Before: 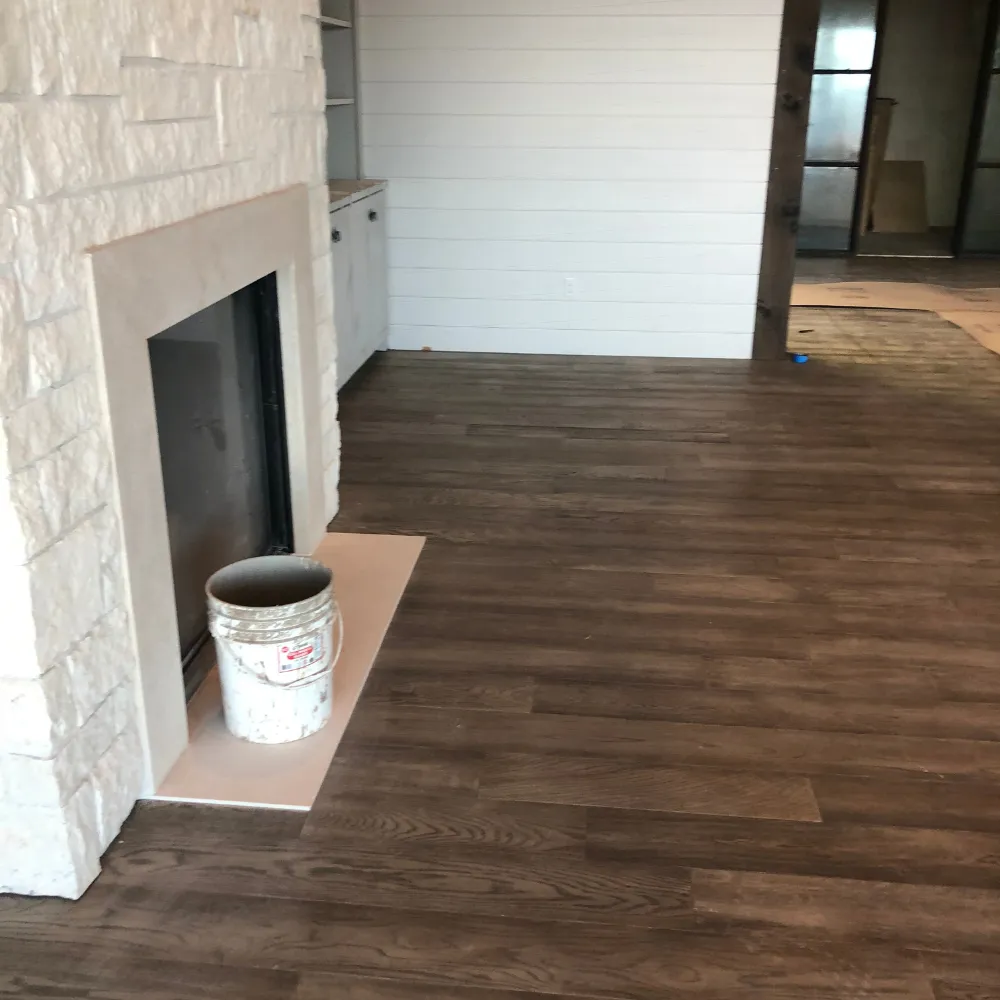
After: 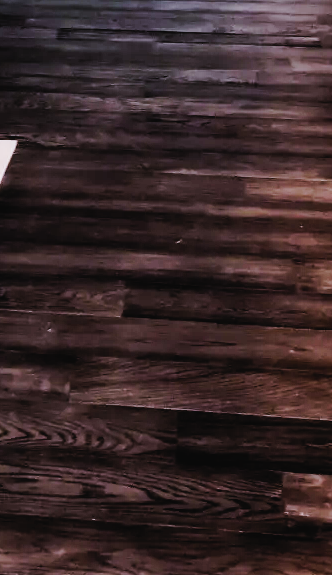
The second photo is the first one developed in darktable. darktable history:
tone equalizer: -8 EV -0.739 EV, -7 EV -0.681 EV, -6 EV -0.619 EV, -5 EV -0.416 EV, -3 EV 0.39 EV, -2 EV 0.6 EV, -1 EV 0.688 EV, +0 EV 0.769 EV, edges refinement/feathering 500, mask exposure compensation -1.57 EV, preserve details no
crop: left 40.923%, top 39.648%, right 25.855%, bottom 2.792%
tone curve: curves: ch0 [(0, 0.023) (0.103, 0.087) (0.295, 0.297) (0.445, 0.531) (0.553, 0.665) (0.735, 0.843) (0.994, 1)]; ch1 [(0, 0) (0.414, 0.395) (0.447, 0.447) (0.485, 0.5) (0.512, 0.524) (0.542, 0.581) (0.581, 0.632) (0.646, 0.715) (1, 1)]; ch2 [(0, 0) (0.369, 0.388) (0.449, 0.431) (0.478, 0.471) (0.516, 0.517) (0.579, 0.624) (0.674, 0.775) (1, 1)], preserve colors none
color calibration: illuminant as shot in camera, x 0.379, y 0.395, temperature 4138.93 K
filmic rgb: black relative exposure -3.7 EV, white relative exposure 2.76 EV, dynamic range scaling -4.93%, hardness 3.03, preserve chrominance no, color science v5 (2021)
